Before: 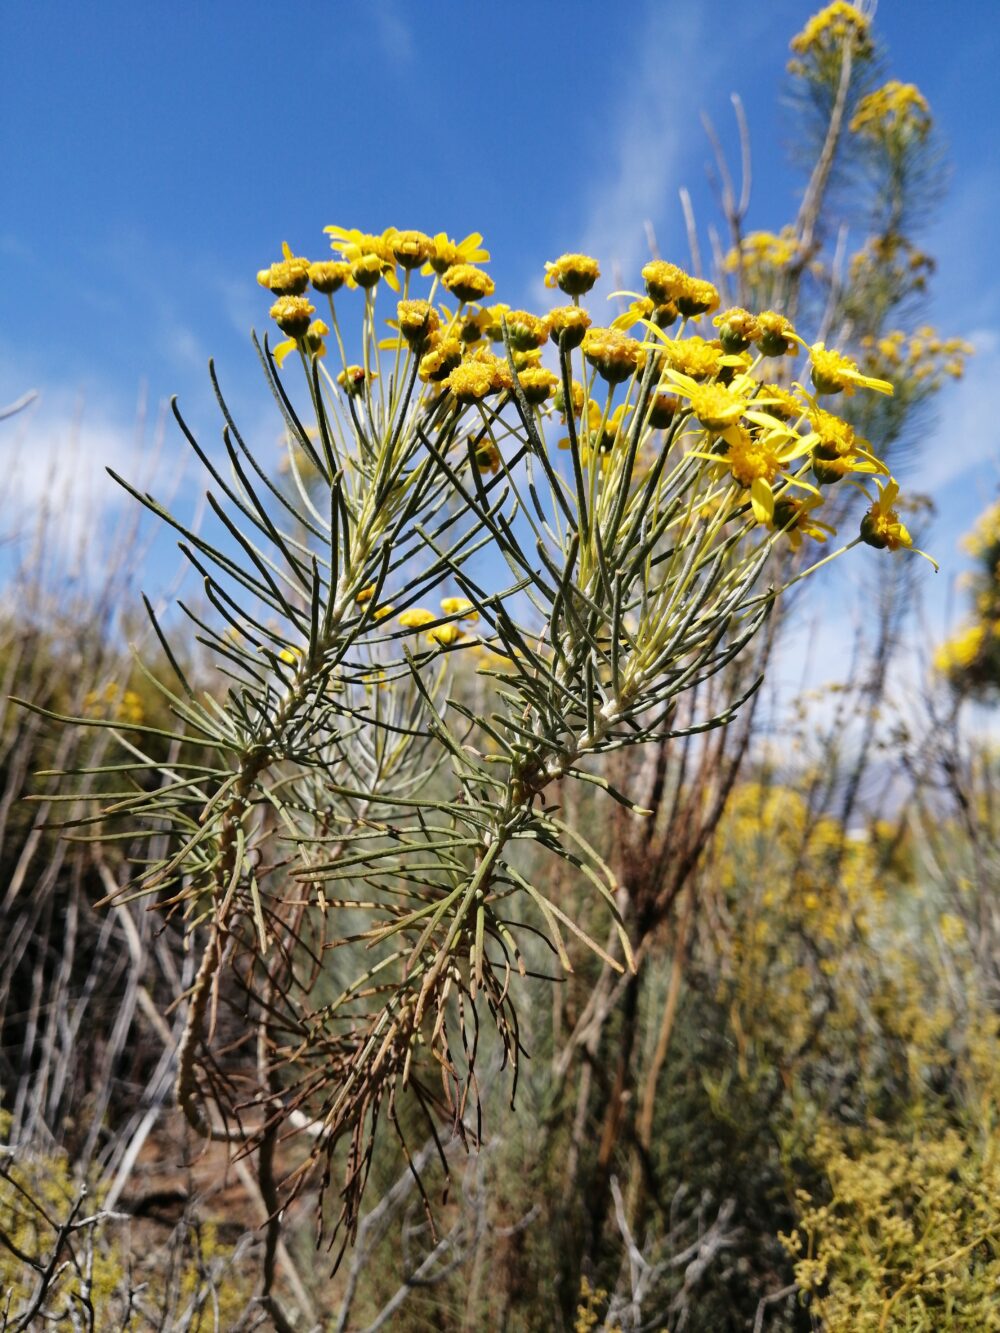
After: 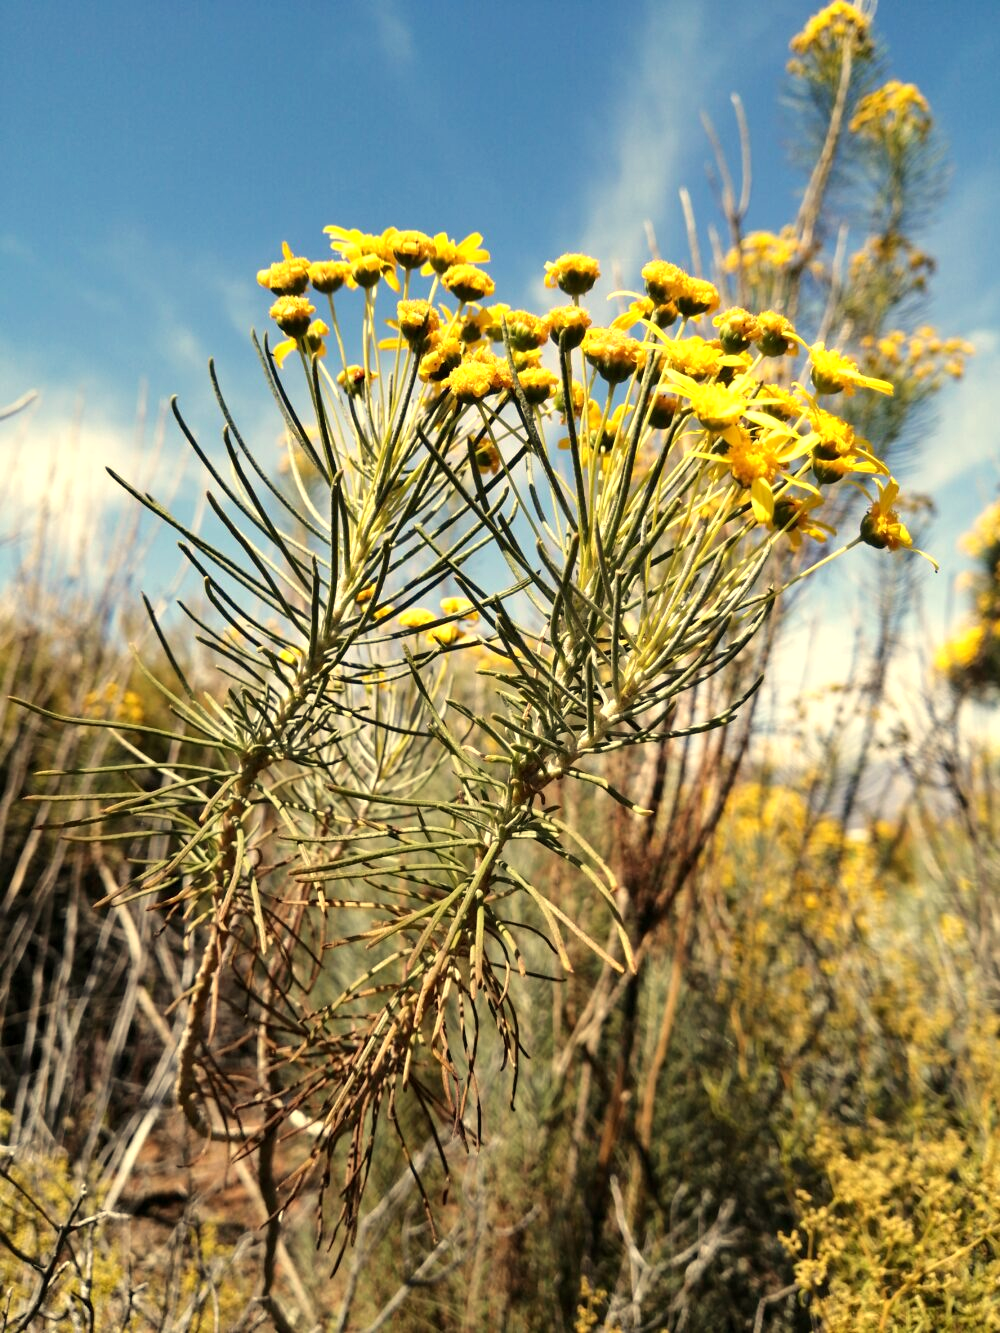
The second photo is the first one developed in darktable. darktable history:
white balance: red 1.08, blue 0.791
exposure: black level correction 0.001, exposure 0.5 EV, compensate exposure bias true, compensate highlight preservation false
